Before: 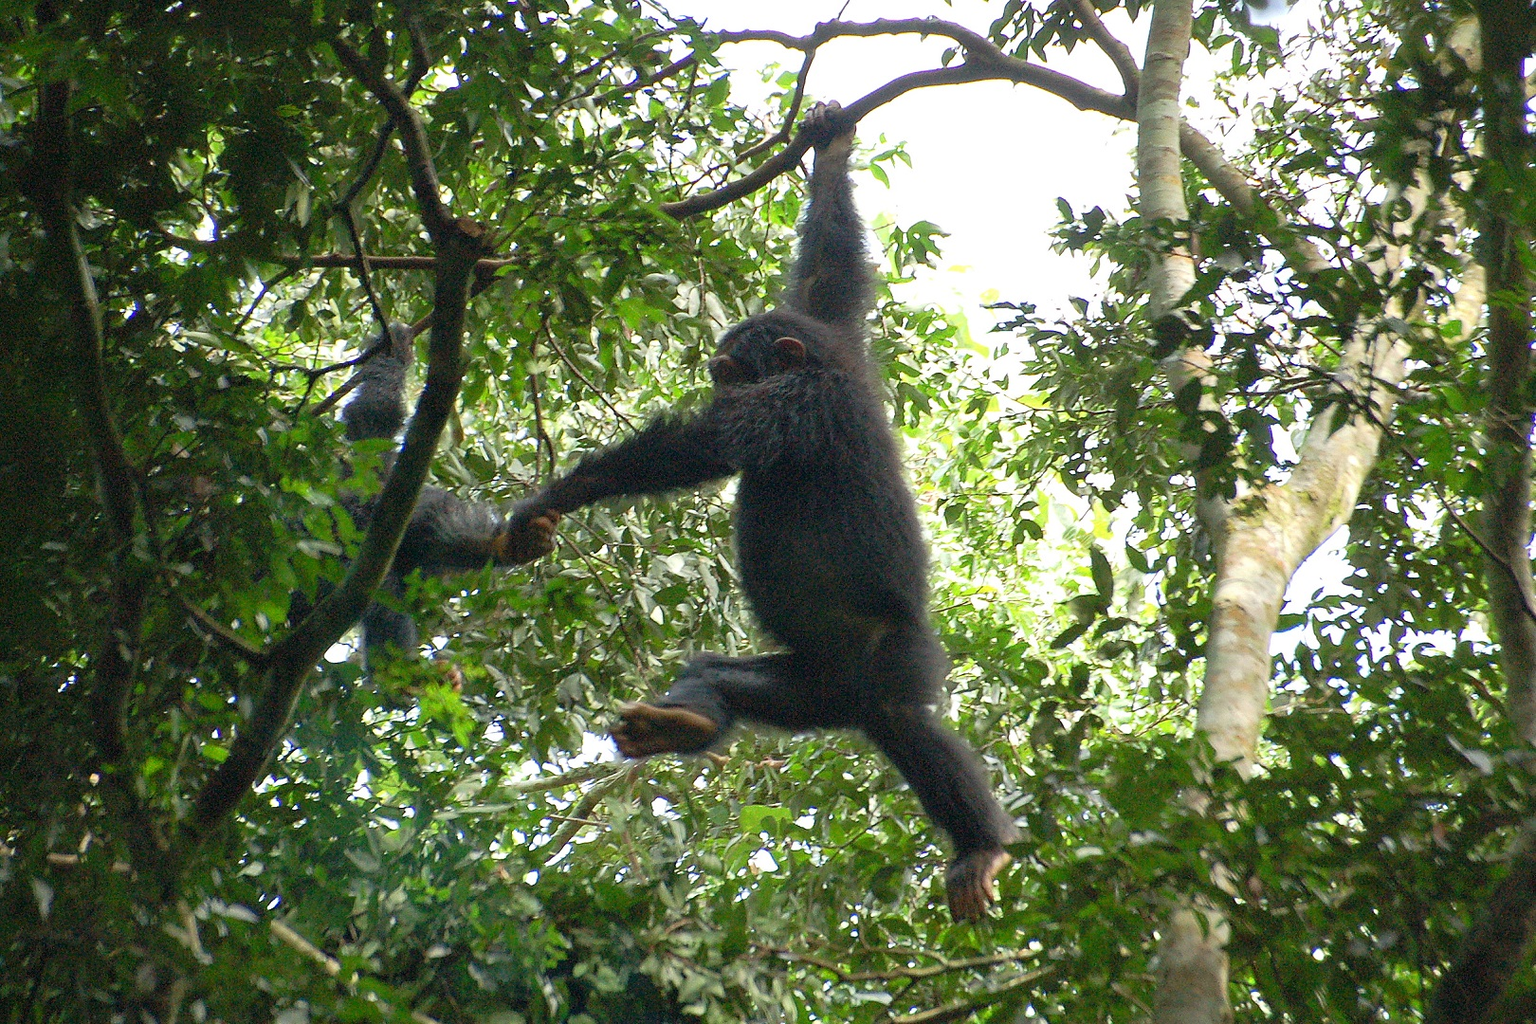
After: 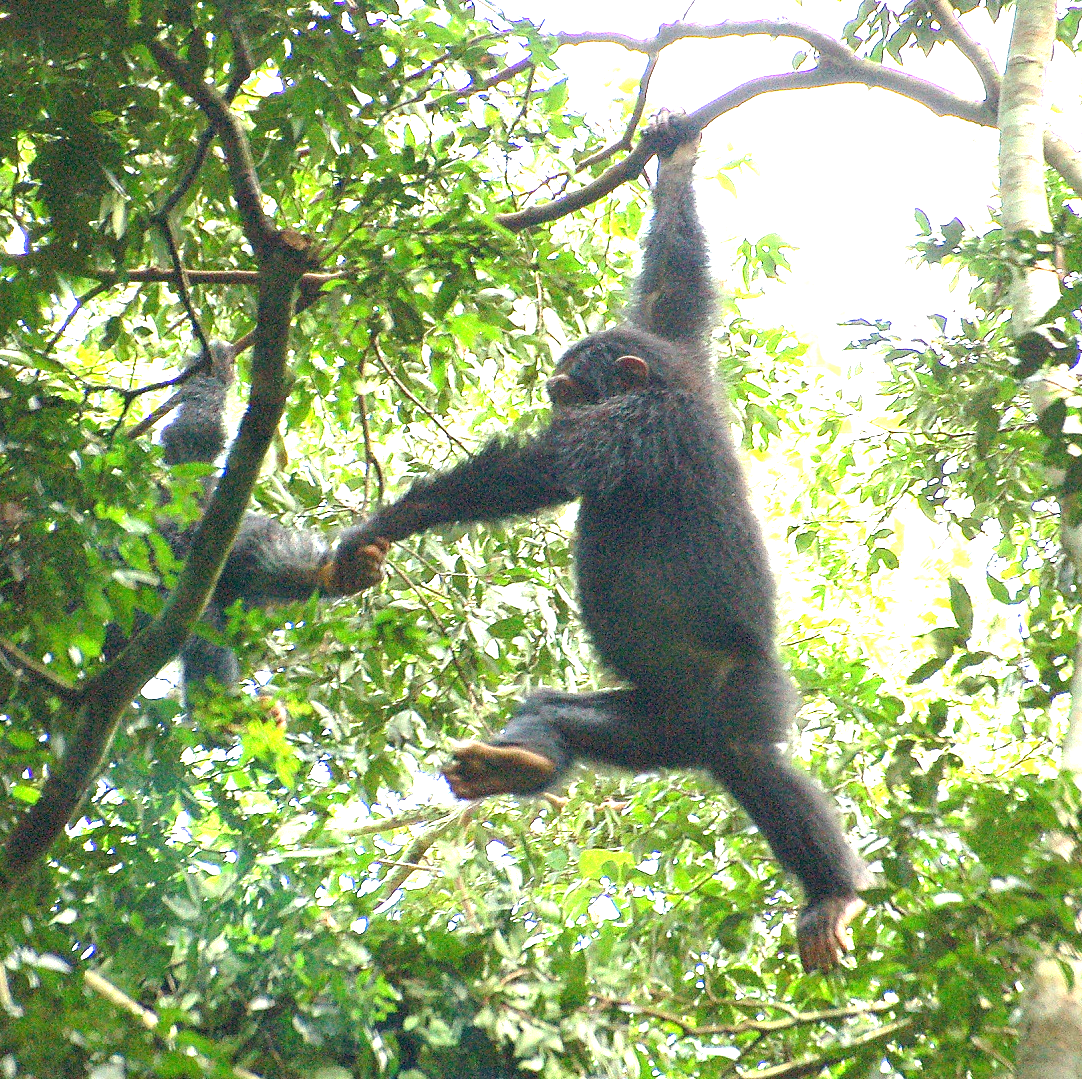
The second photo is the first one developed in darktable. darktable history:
exposure: exposure 2.037 EV, compensate highlight preservation false
crop and rotate: left 12.423%, right 20.774%
tone equalizer: -8 EV 0.215 EV, -7 EV 0.388 EV, -6 EV 0.415 EV, -5 EV 0.23 EV, -3 EV -0.272 EV, -2 EV -0.409 EV, -1 EV -0.43 EV, +0 EV -0.27 EV, luminance estimator HSV value / RGB max
